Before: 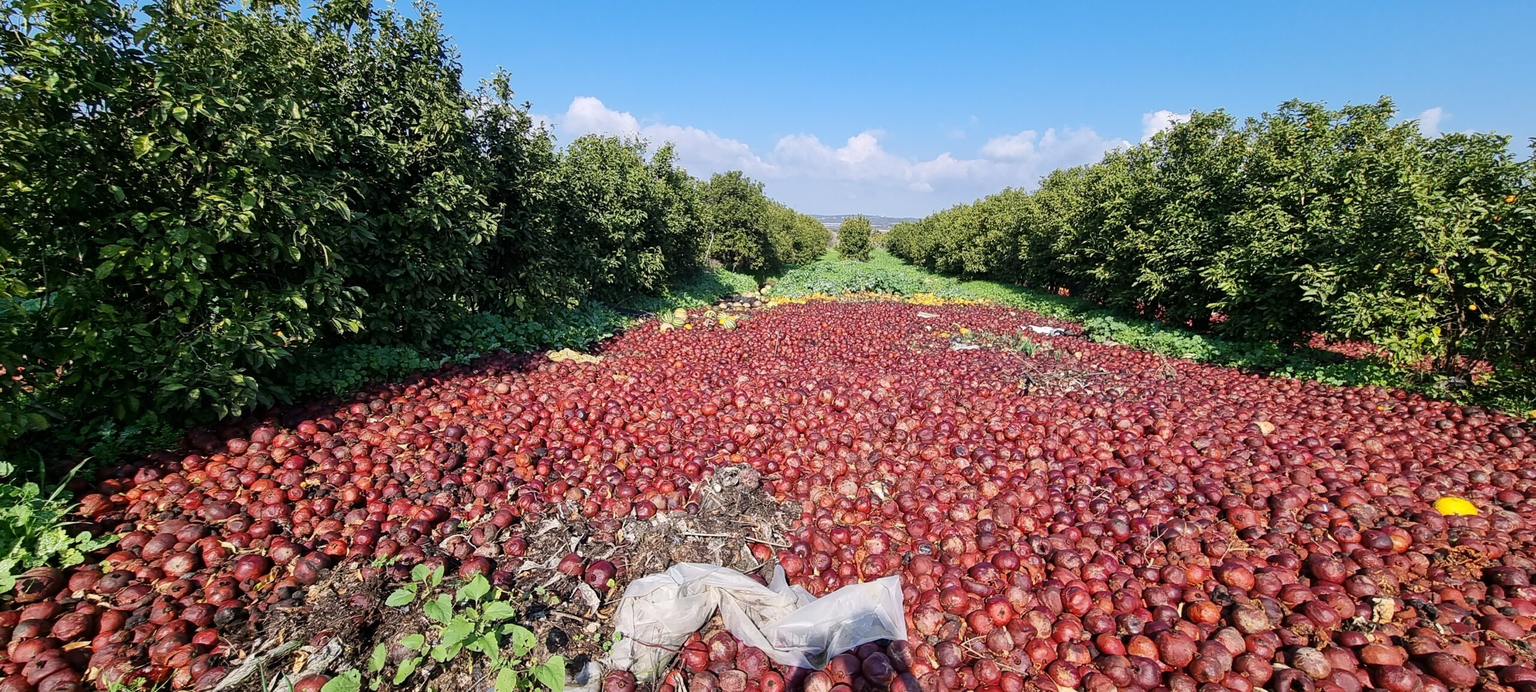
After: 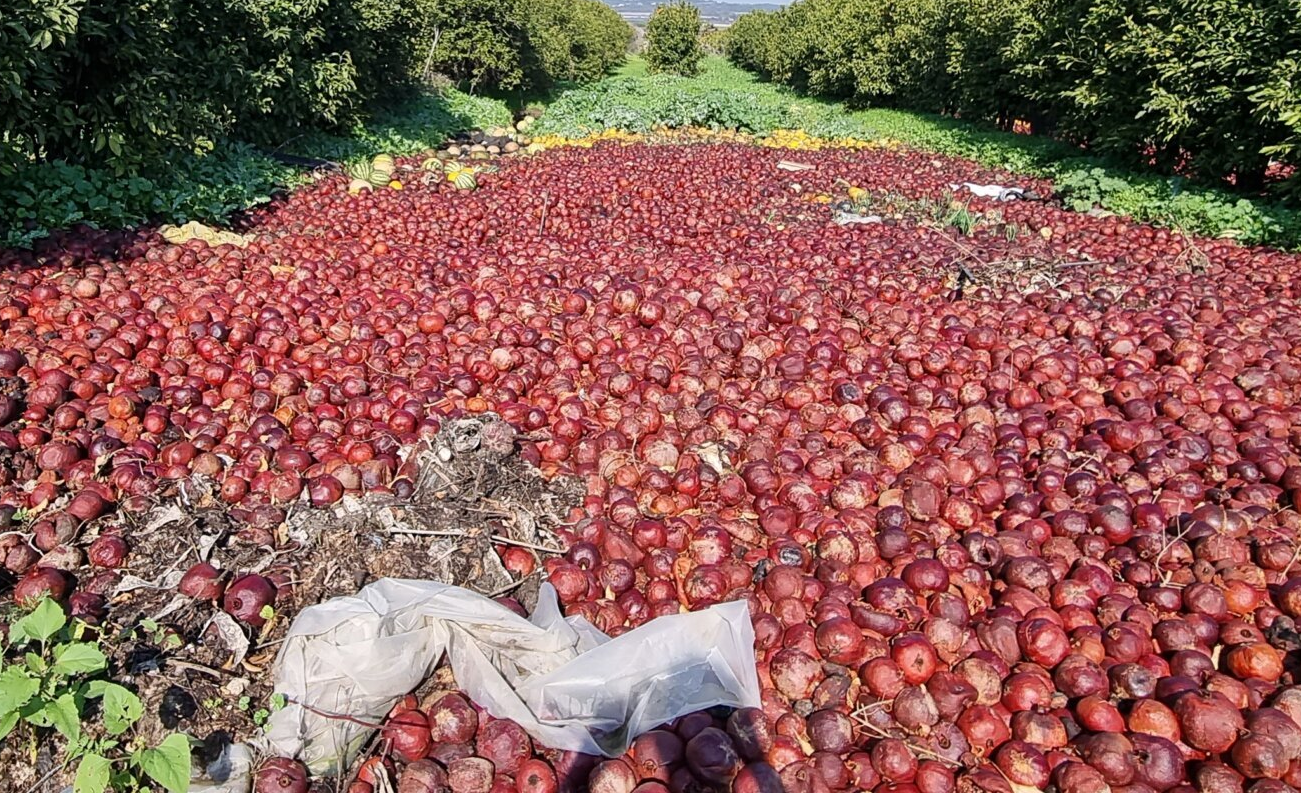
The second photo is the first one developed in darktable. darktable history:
crop and rotate: left 29.348%, top 31.205%, right 19.803%
